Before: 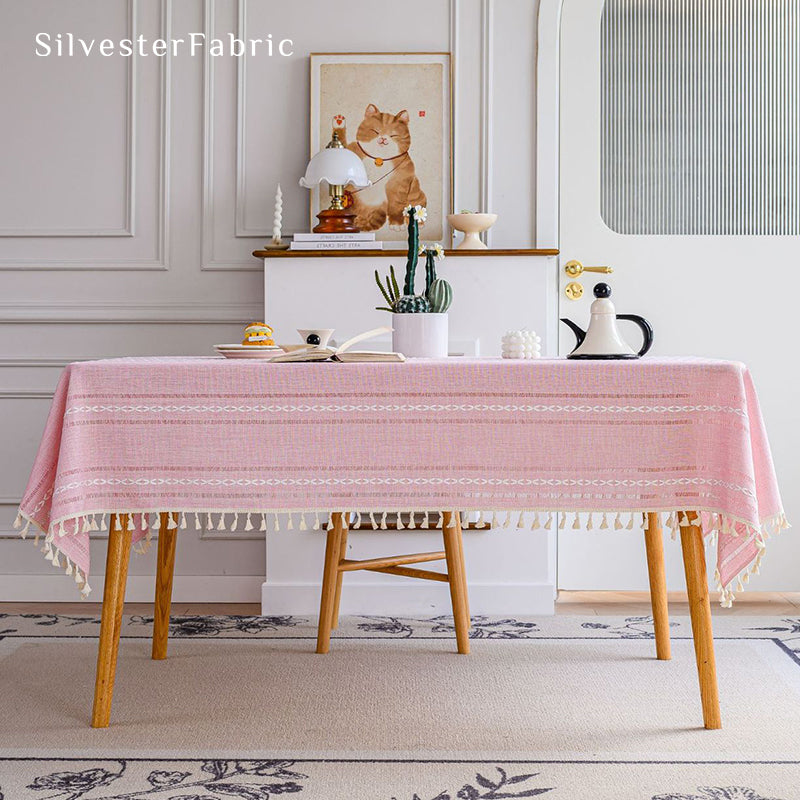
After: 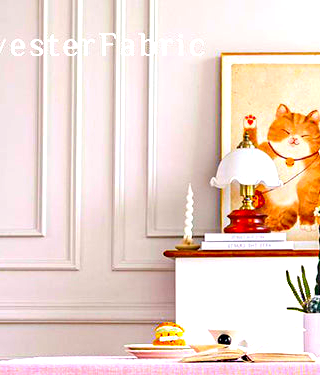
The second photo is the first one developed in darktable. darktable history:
crop and rotate: left 11.137%, top 0.105%, right 48.771%, bottom 52.991%
exposure: black level correction 0, exposure 1.001 EV, compensate highlight preservation false
color correction: highlights b* -0.008, saturation 1.78
haze removal: compatibility mode true, adaptive false
